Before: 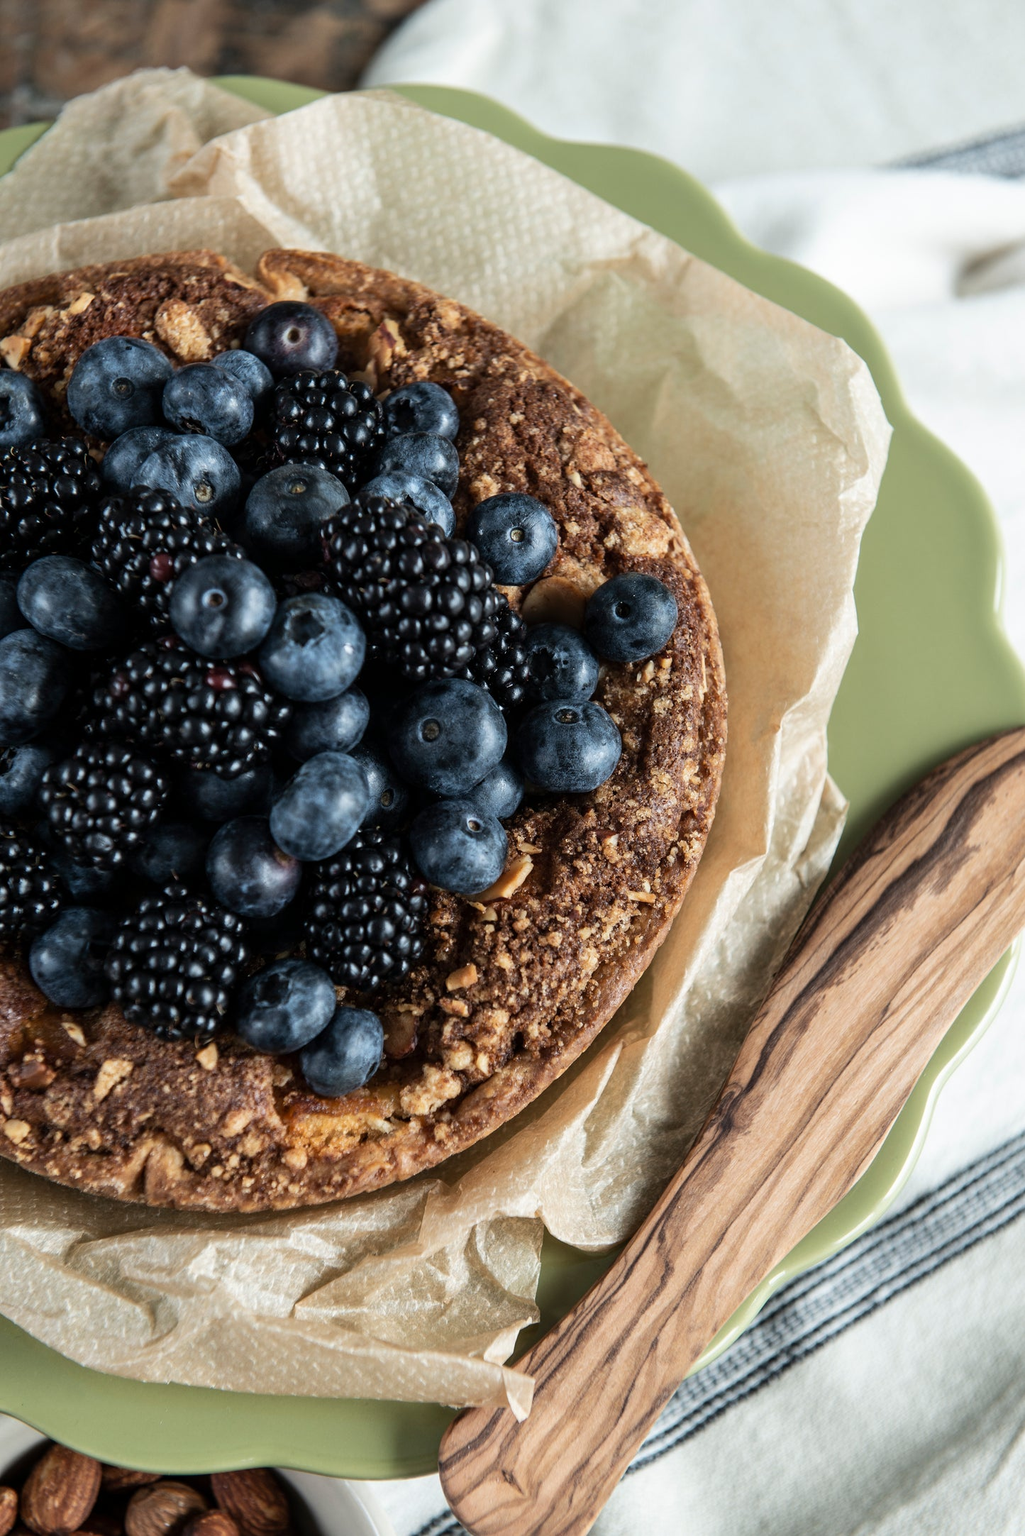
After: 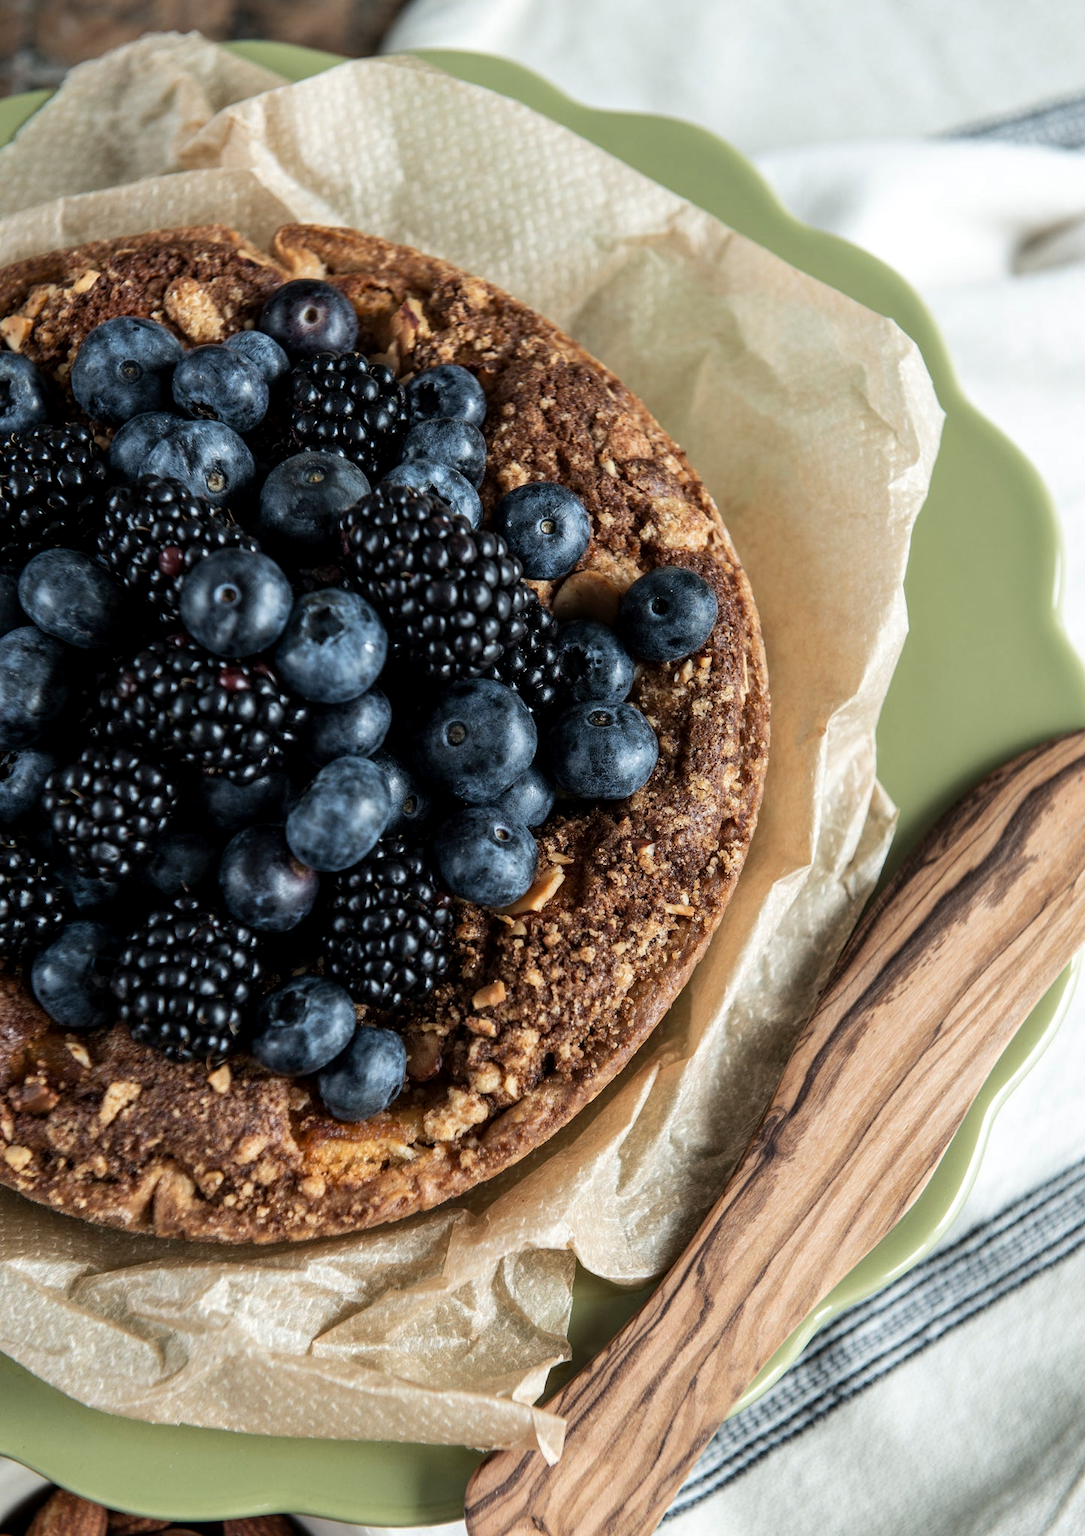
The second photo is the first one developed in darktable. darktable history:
local contrast: highlights 100%, shadows 100%, detail 120%, midtone range 0.2
crop and rotate: top 2.479%, bottom 3.018%
